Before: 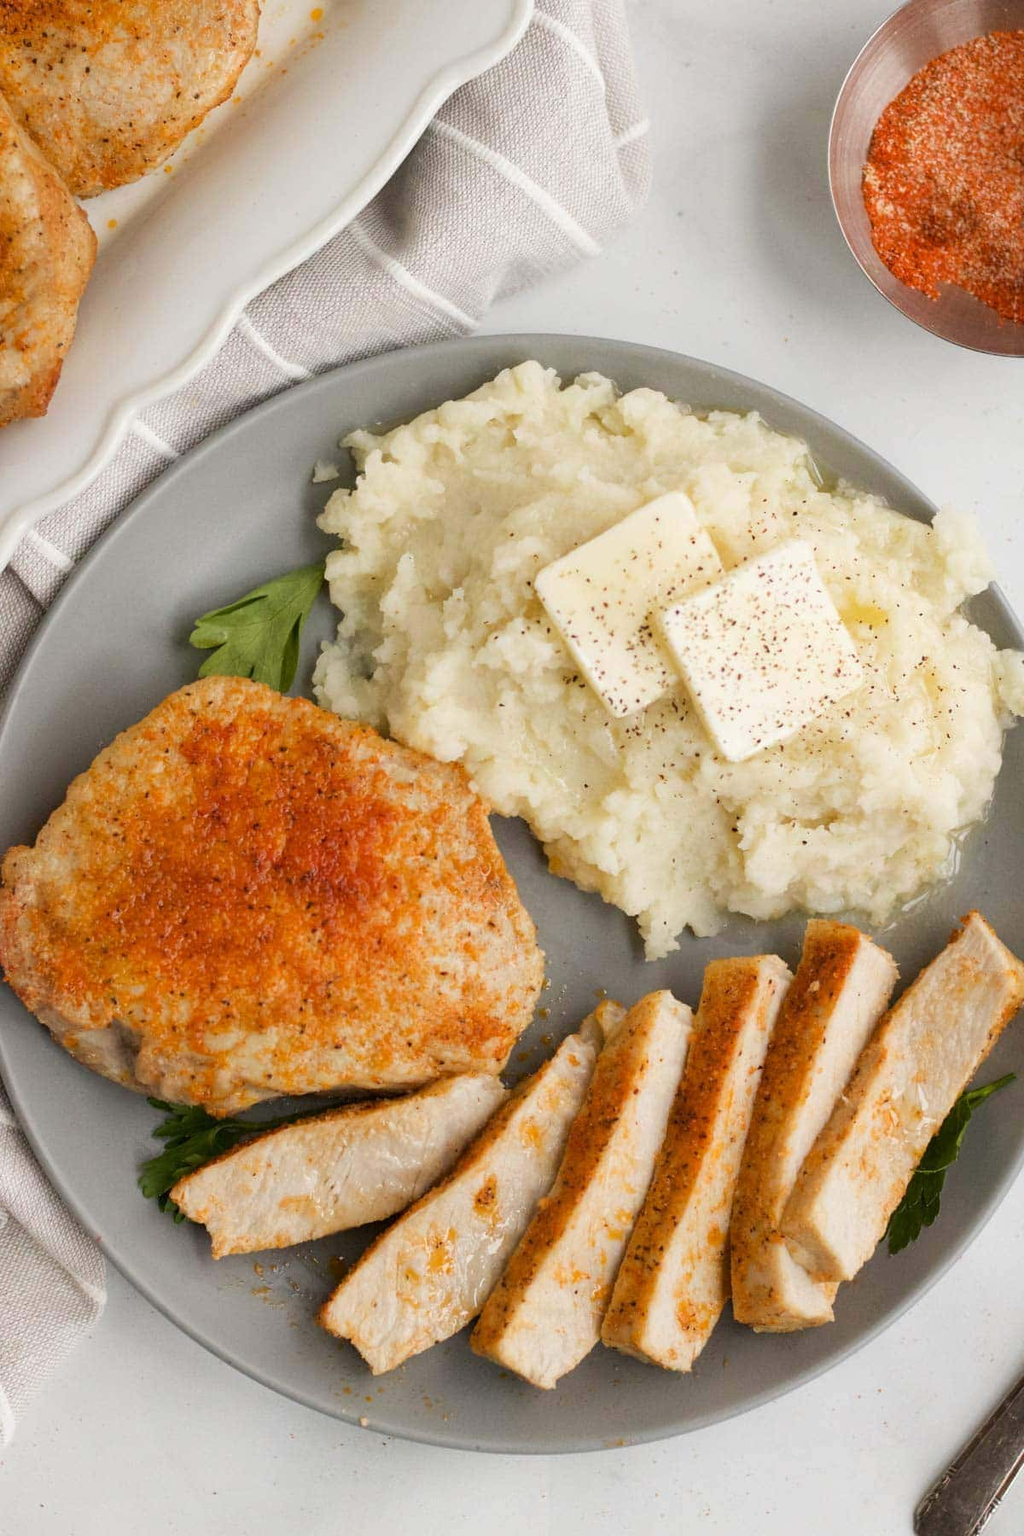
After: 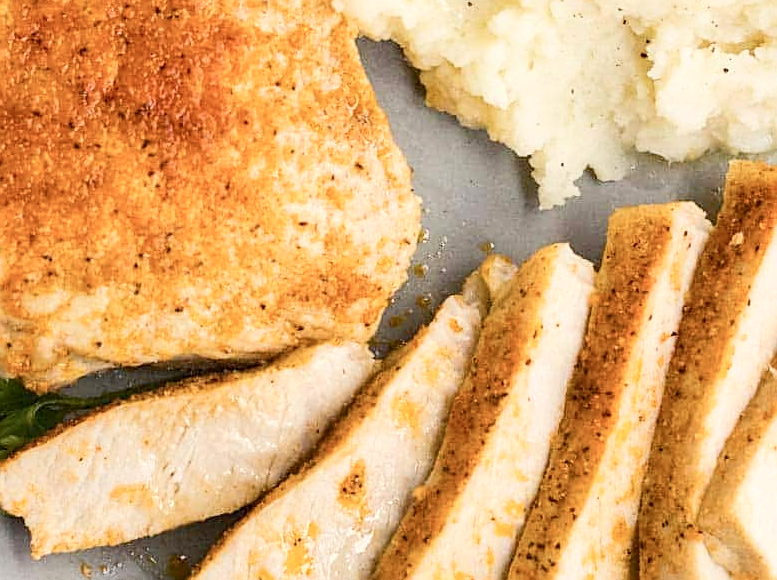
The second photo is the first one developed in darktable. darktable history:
crop: left 18.154%, top 50.952%, right 17.073%, bottom 16.802%
exposure: black level correction 0, exposure 0.691 EV, compensate highlight preservation false
color balance rgb: power › hue 314.18°, perceptual saturation grading › global saturation 30.771%, contrast -29.686%
sharpen: on, module defaults
contrast brightness saturation: contrast 0.25, saturation -0.315
tone equalizer: -8 EV -0.449 EV, -7 EV -0.396 EV, -6 EV -0.351 EV, -5 EV -0.205 EV, -3 EV 0.24 EV, -2 EV 0.319 EV, -1 EV 0.395 EV, +0 EV 0.403 EV
local contrast: on, module defaults
